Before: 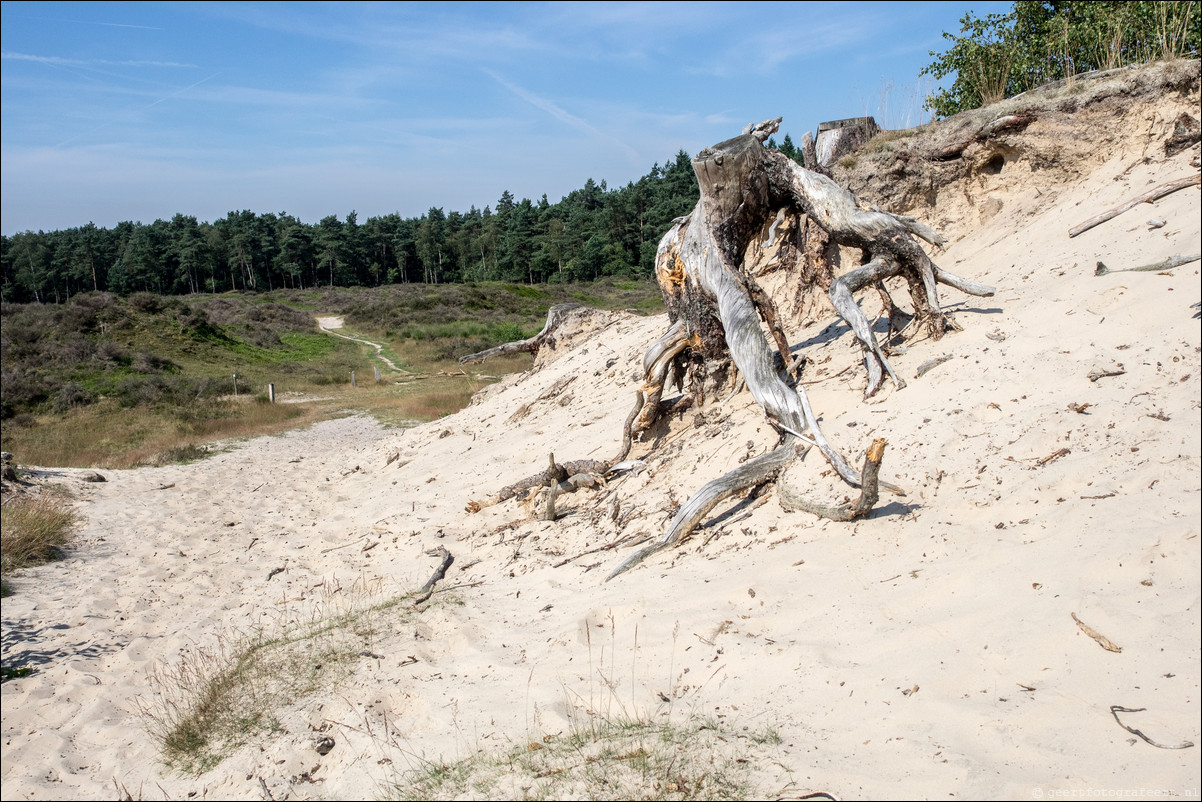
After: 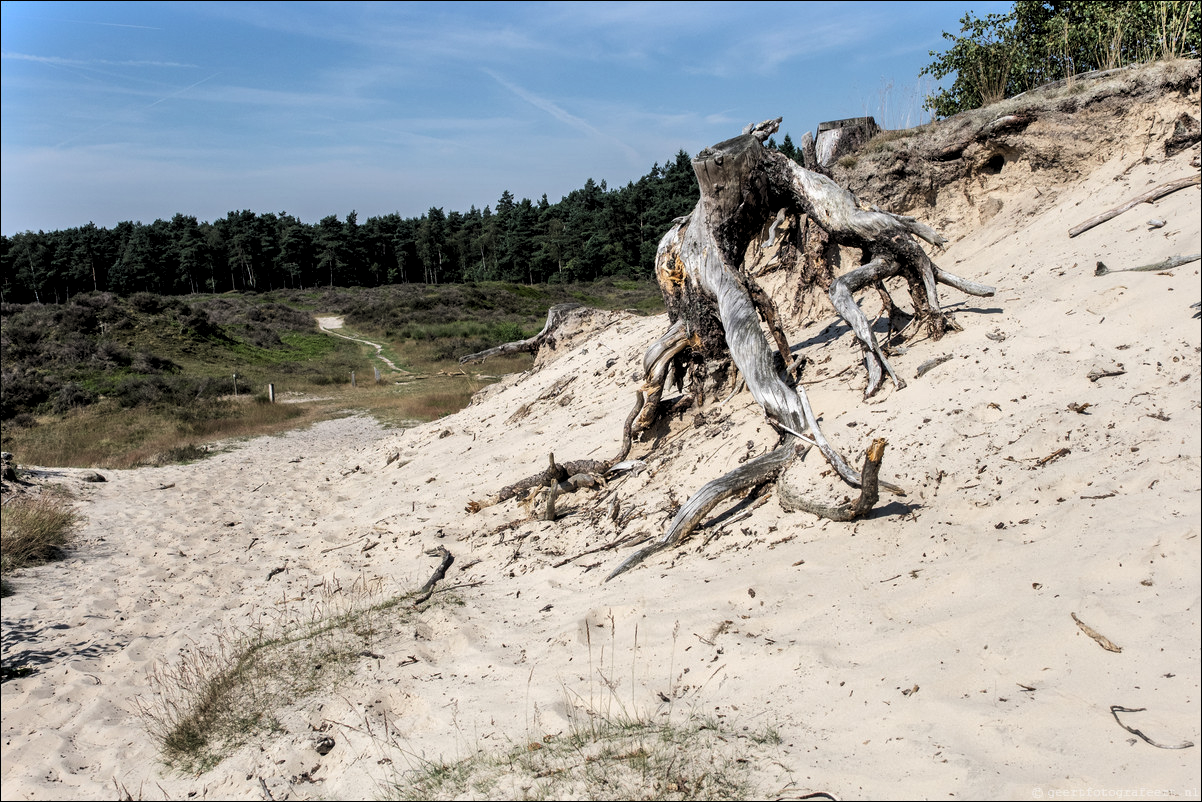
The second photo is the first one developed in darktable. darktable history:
levels: levels [0.116, 0.574, 1]
shadows and highlights: low approximation 0.01, soften with gaussian
